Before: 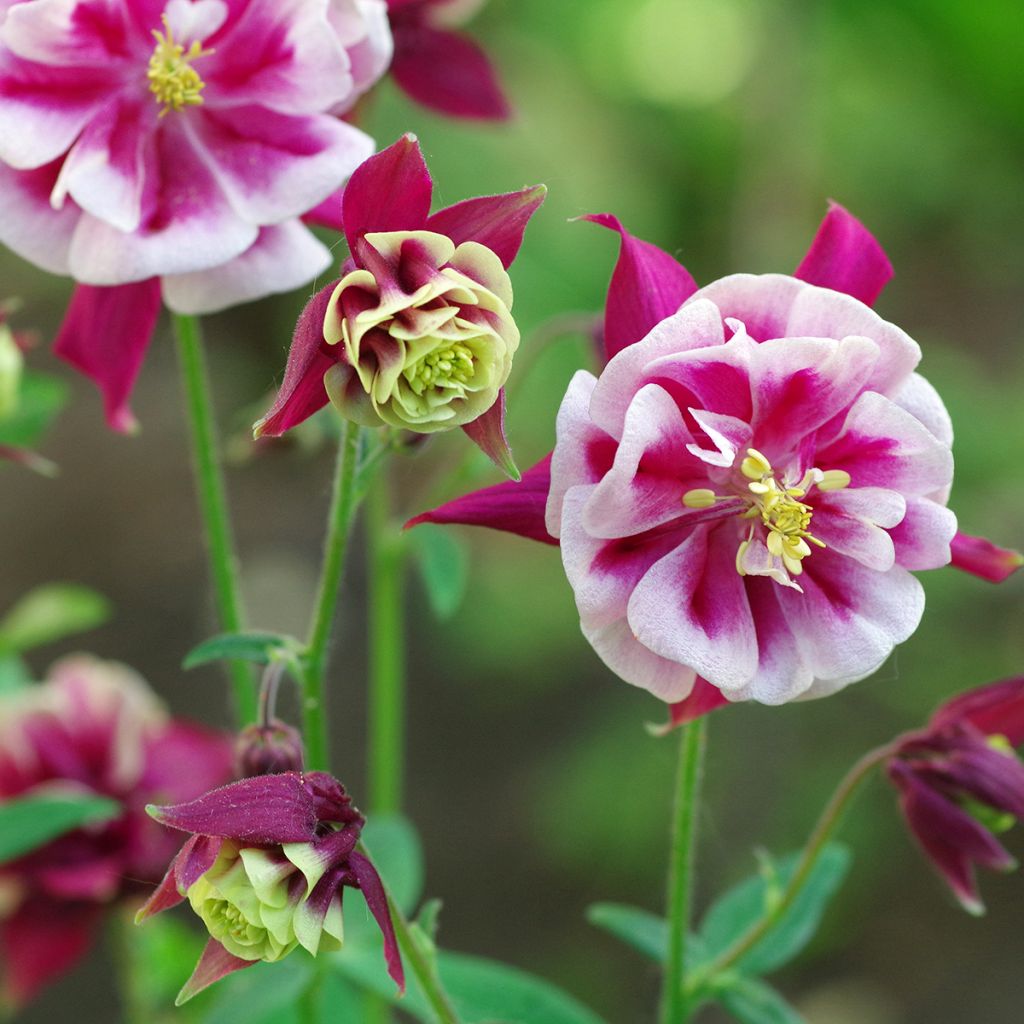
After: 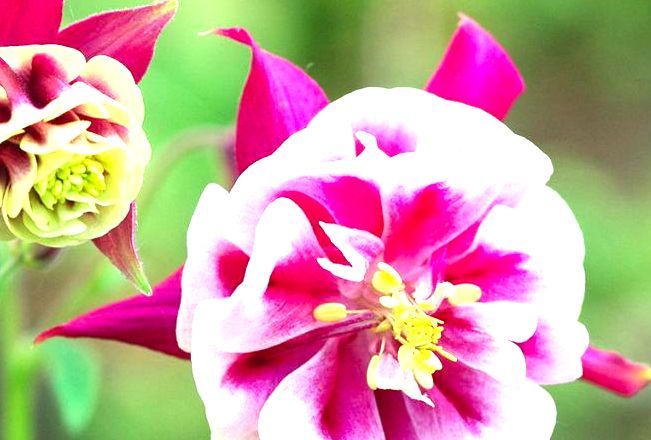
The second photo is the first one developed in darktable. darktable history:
crop: left 36.093%, top 18.22%, right 0.303%, bottom 38.729%
levels: levels [0, 0.394, 0.787]
contrast brightness saturation: contrast 0.203, brightness 0.146, saturation 0.148
